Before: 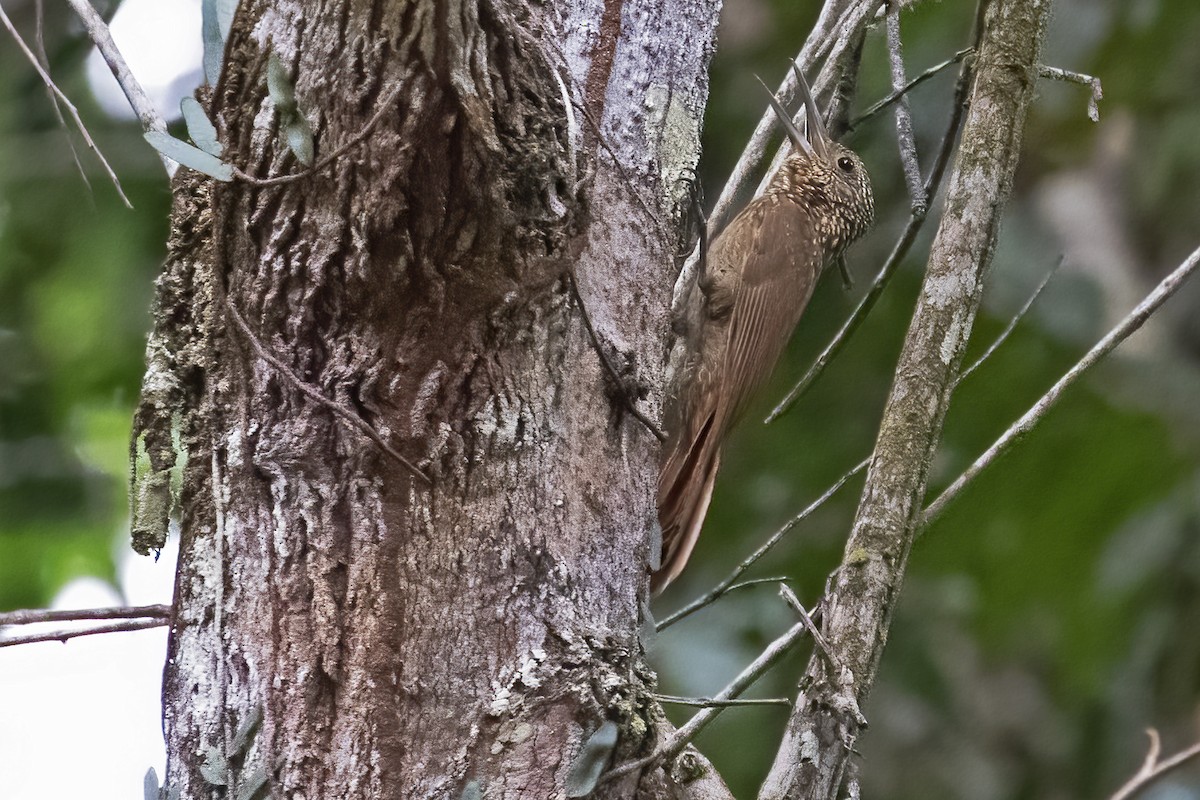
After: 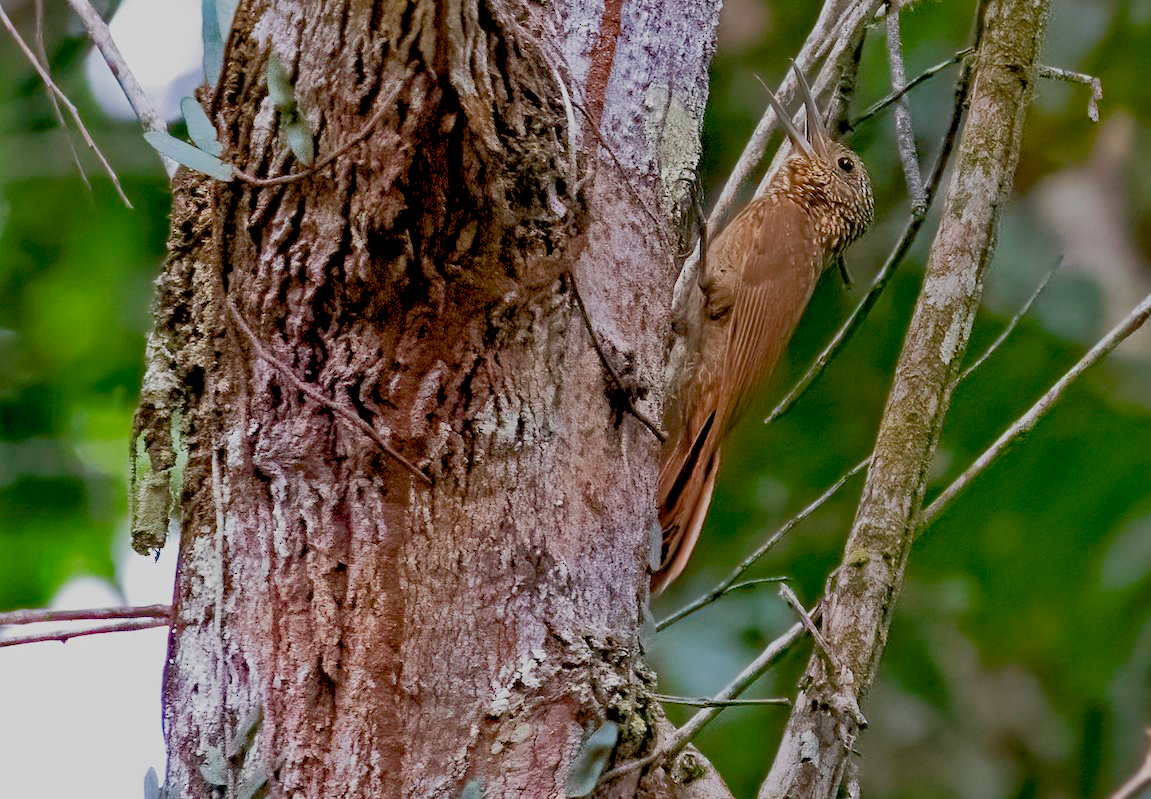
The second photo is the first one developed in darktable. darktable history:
crop: right 4.08%, bottom 0.043%
color balance rgb: shadows lift › chroma 0.718%, shadows lift › hue 114.39°, global offset › luminance -1.444%, perceptual saturation grading › global saturation 9.333%, perceptual saturation grading › highlights -12.819%, perceptual saturation grading › mid-tones 14.814%, perceptual saturation grading › shadows 22.992%, global vibrance 24.436%, contrast -24.369%
exposure: exposure 0.014 EV, compensate highlight preservation false
